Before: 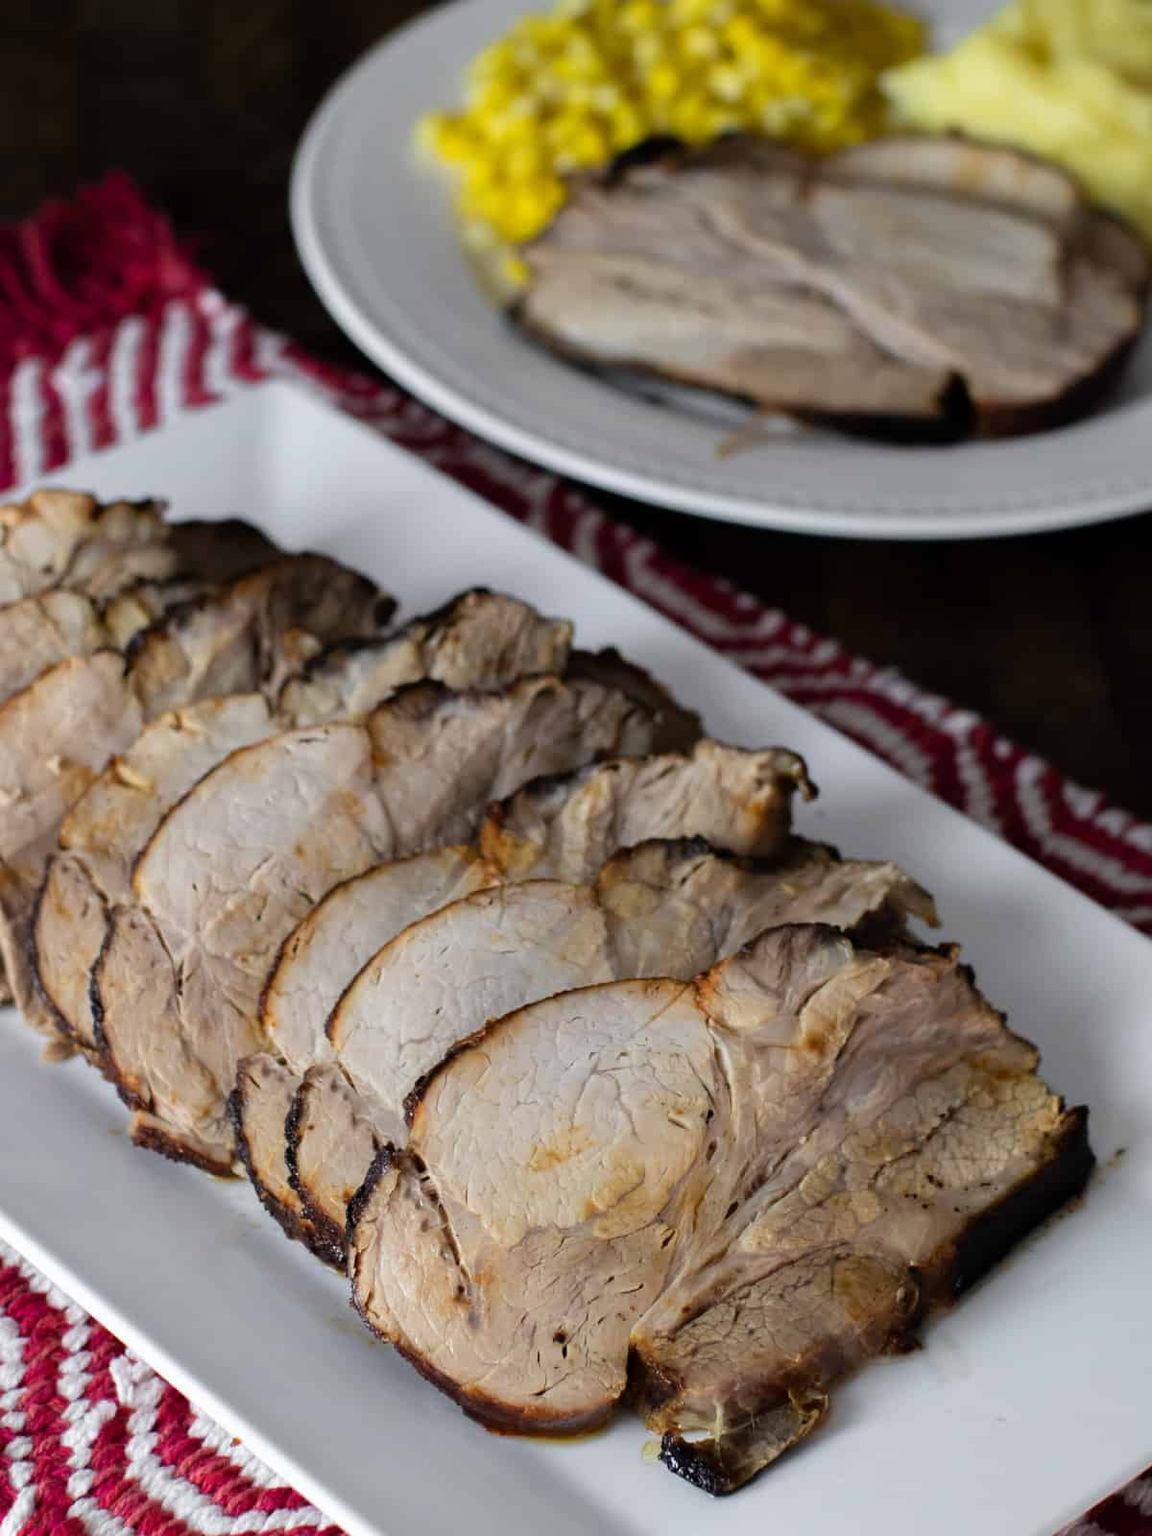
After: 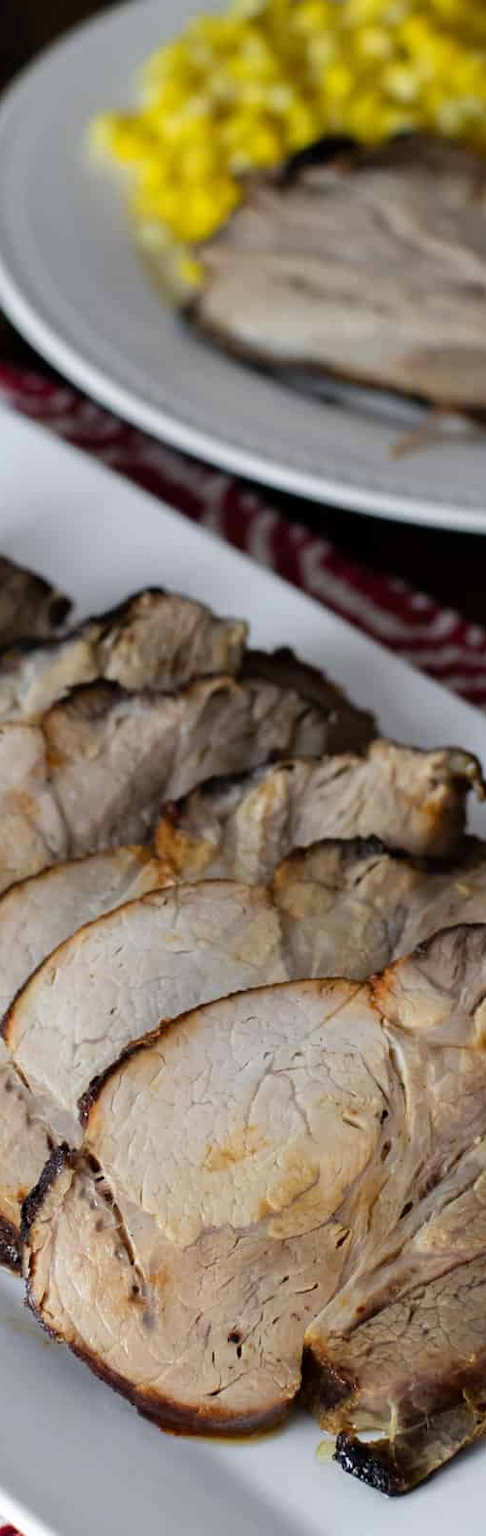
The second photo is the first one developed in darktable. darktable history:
crop: left 28.312%, right 29.389%
